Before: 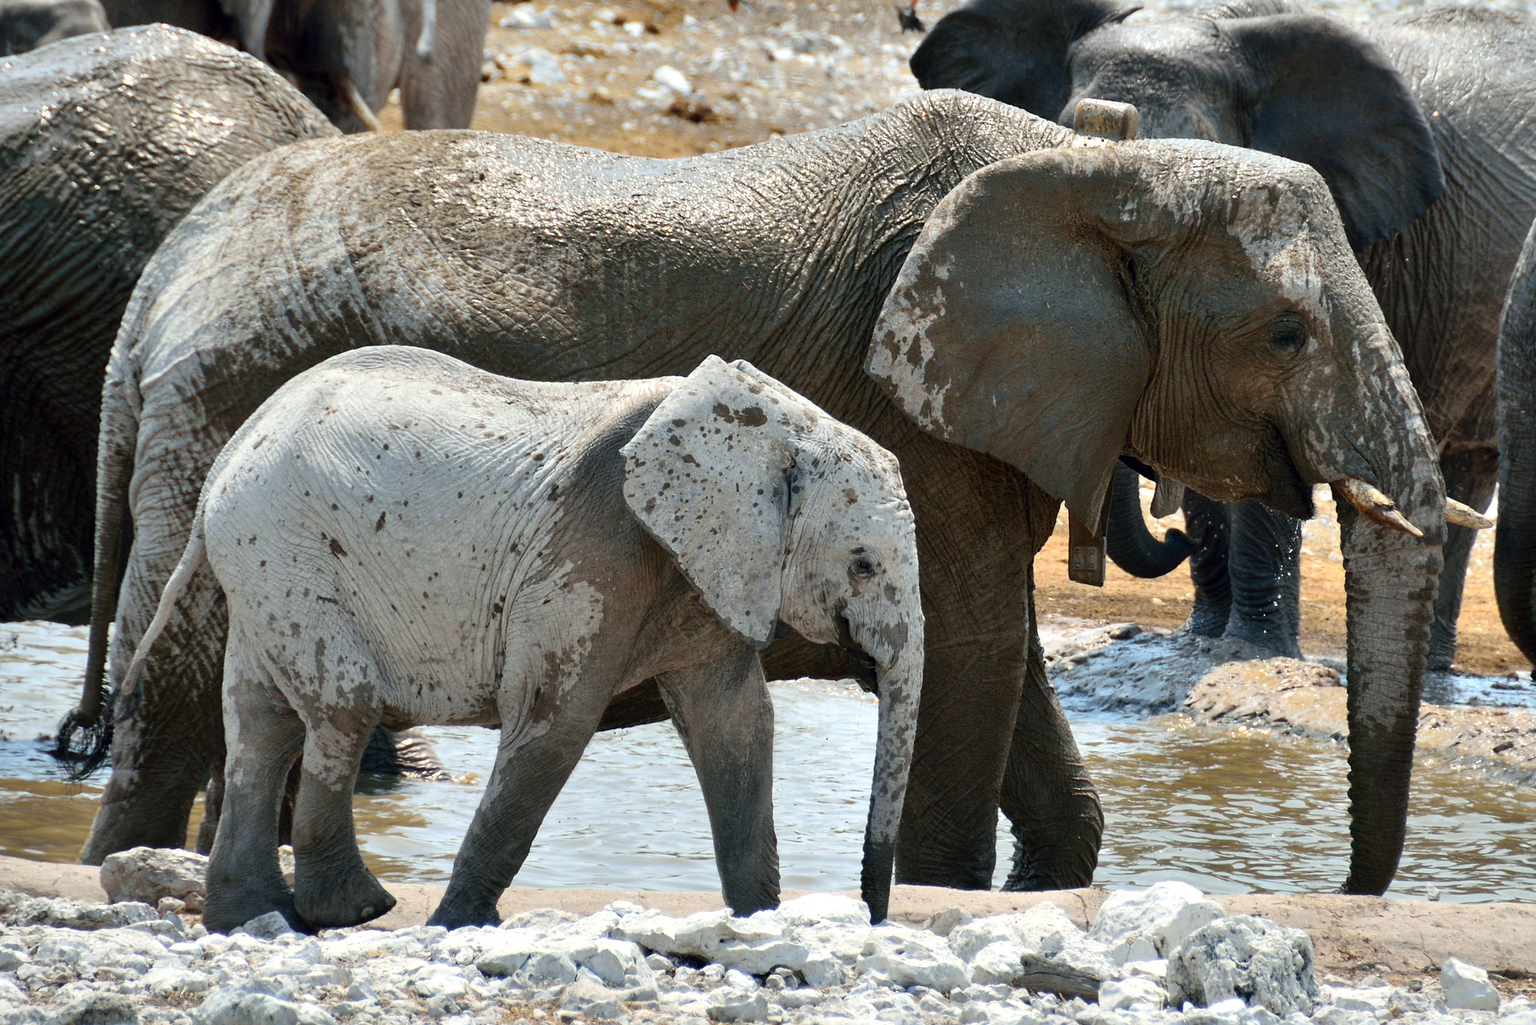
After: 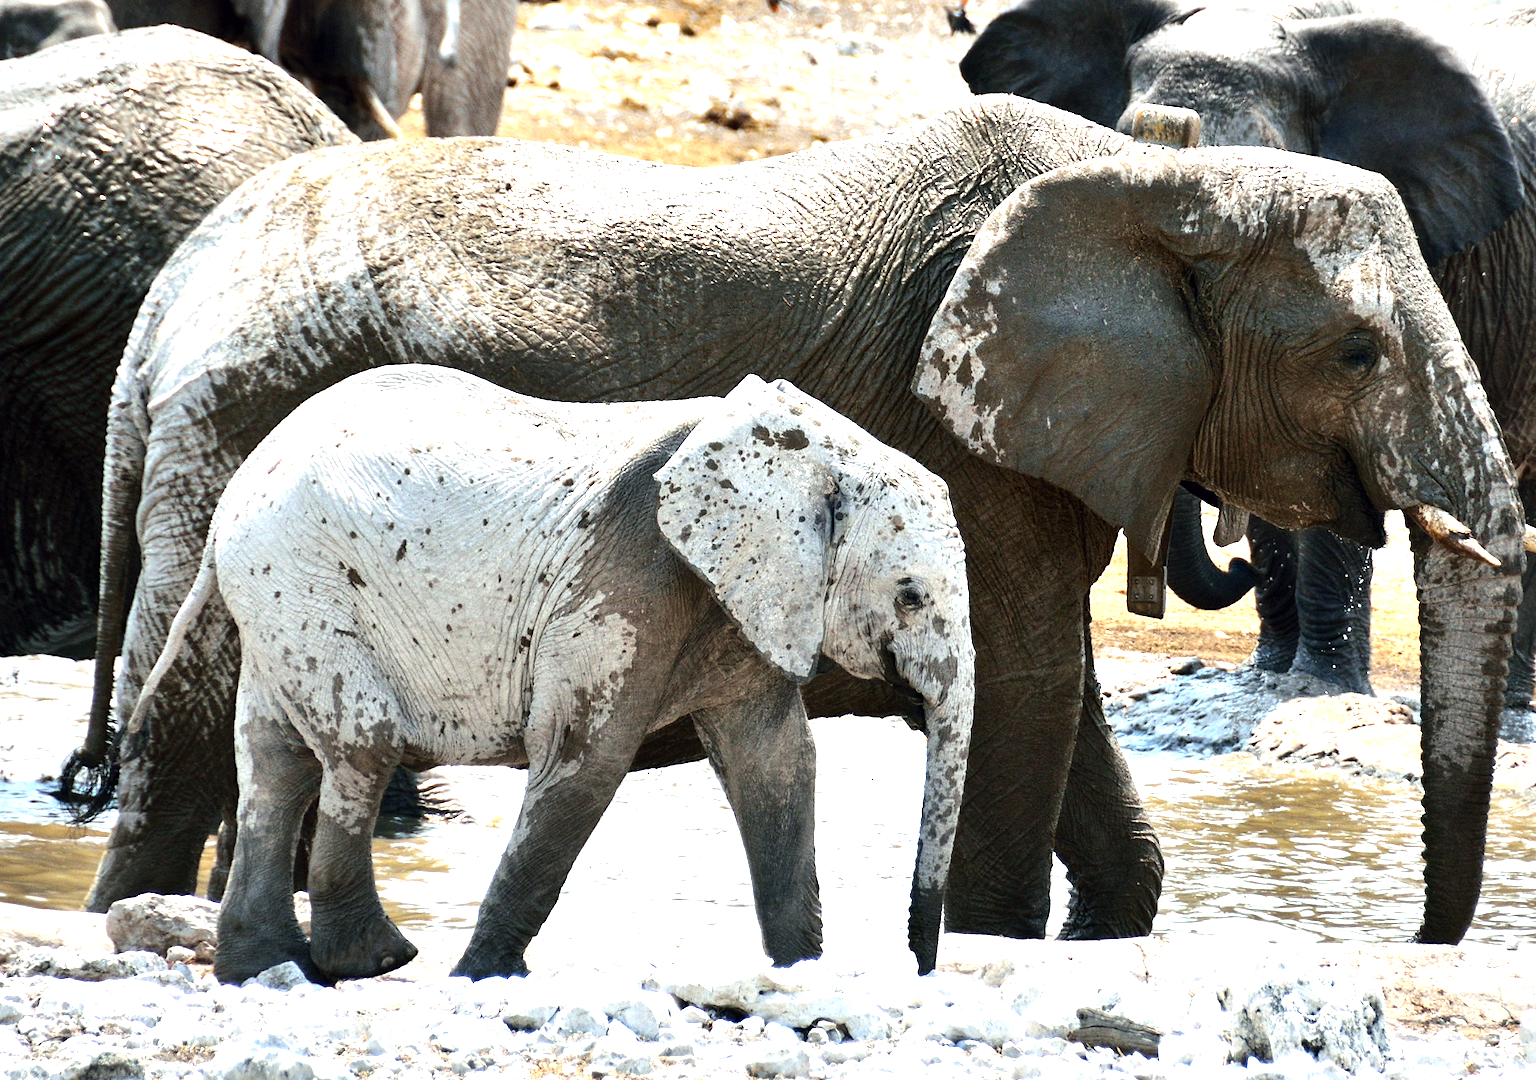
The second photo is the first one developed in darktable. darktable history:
exposure: exposure 0.6 EV, compensate highlight preservation false
tone equalizer: -8 EV -0.75 EV, -7 EV -0.7 EV, -6 EV -0.6 EV, -5 EV -0.4 EV, -3 EV 0.4 EV, -2 EV 0.6 EV, -1 EV 0.7 EV, +0 EV 0.75 EV, edges refinement/feathering 500, mask exposure compensation -1.57 EV, preserve details no
crop and rotate: right 5.167%
